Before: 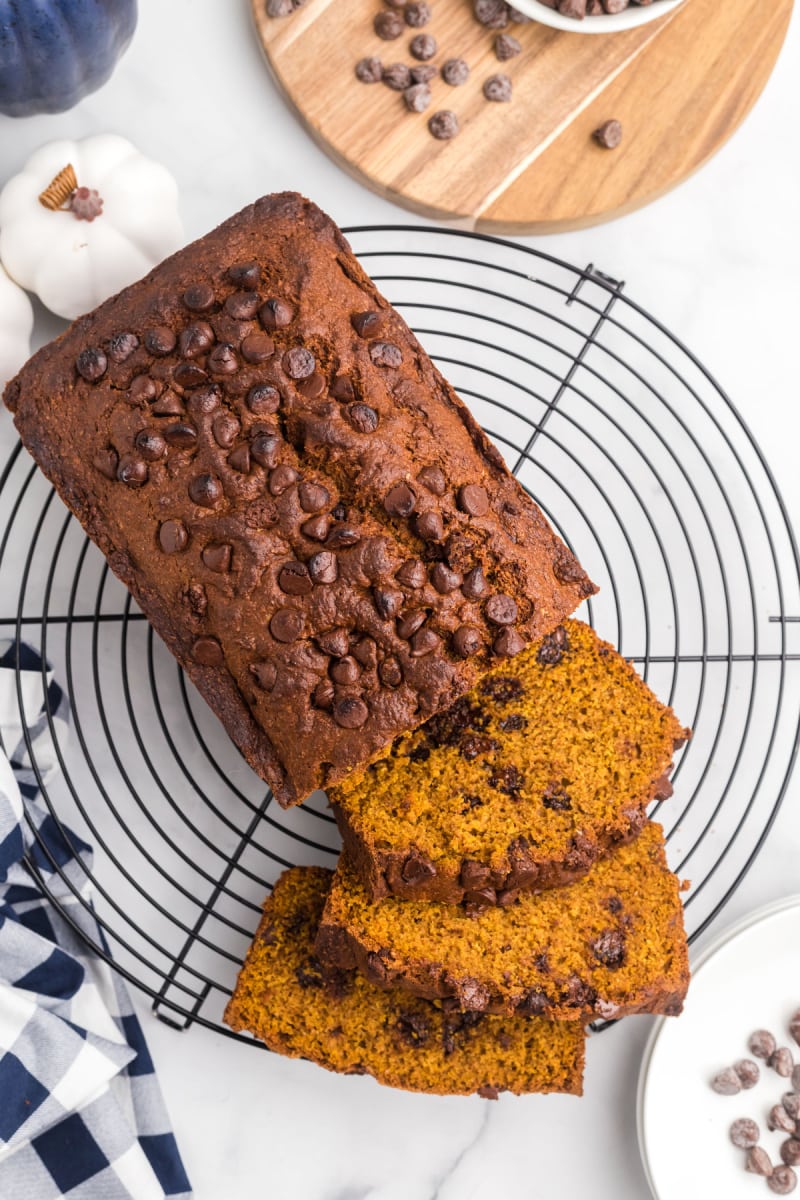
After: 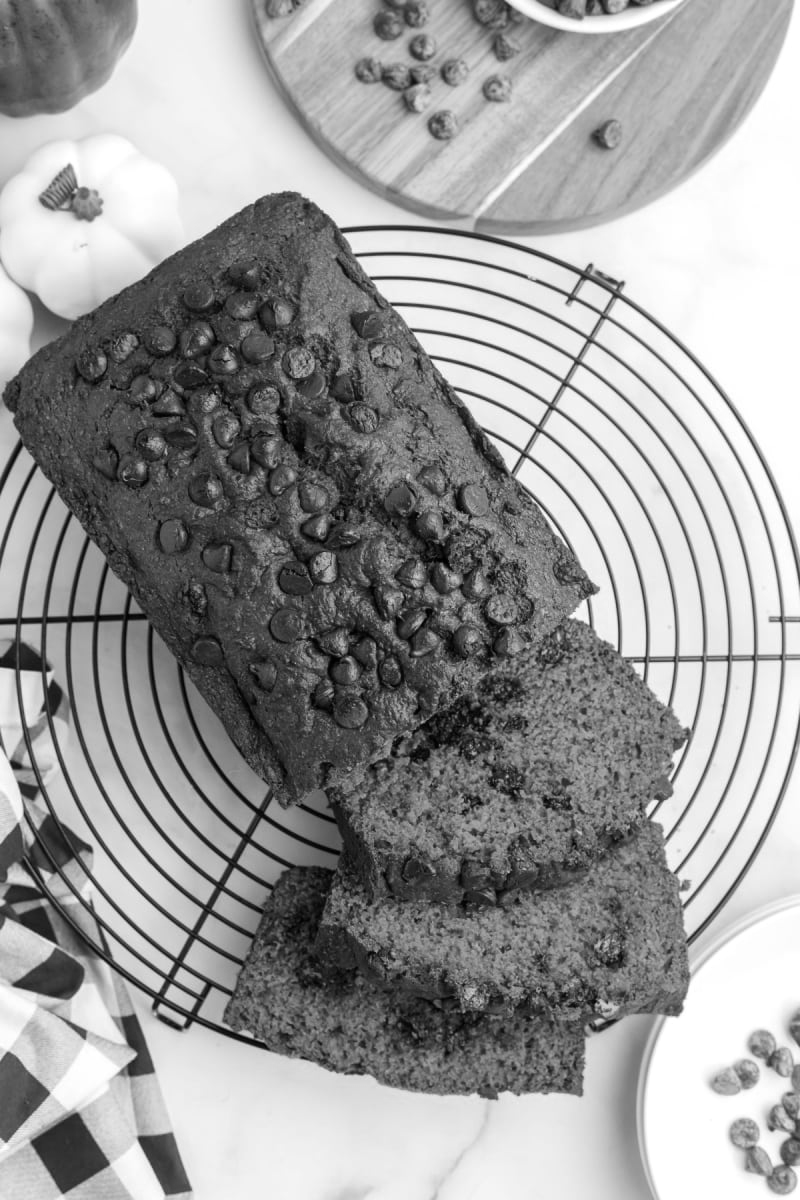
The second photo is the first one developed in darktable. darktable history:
color calibration: output gray [0.253, 0.26, 0.487, 0], x 0.381, y 0.391, temperature 4089.33 K
